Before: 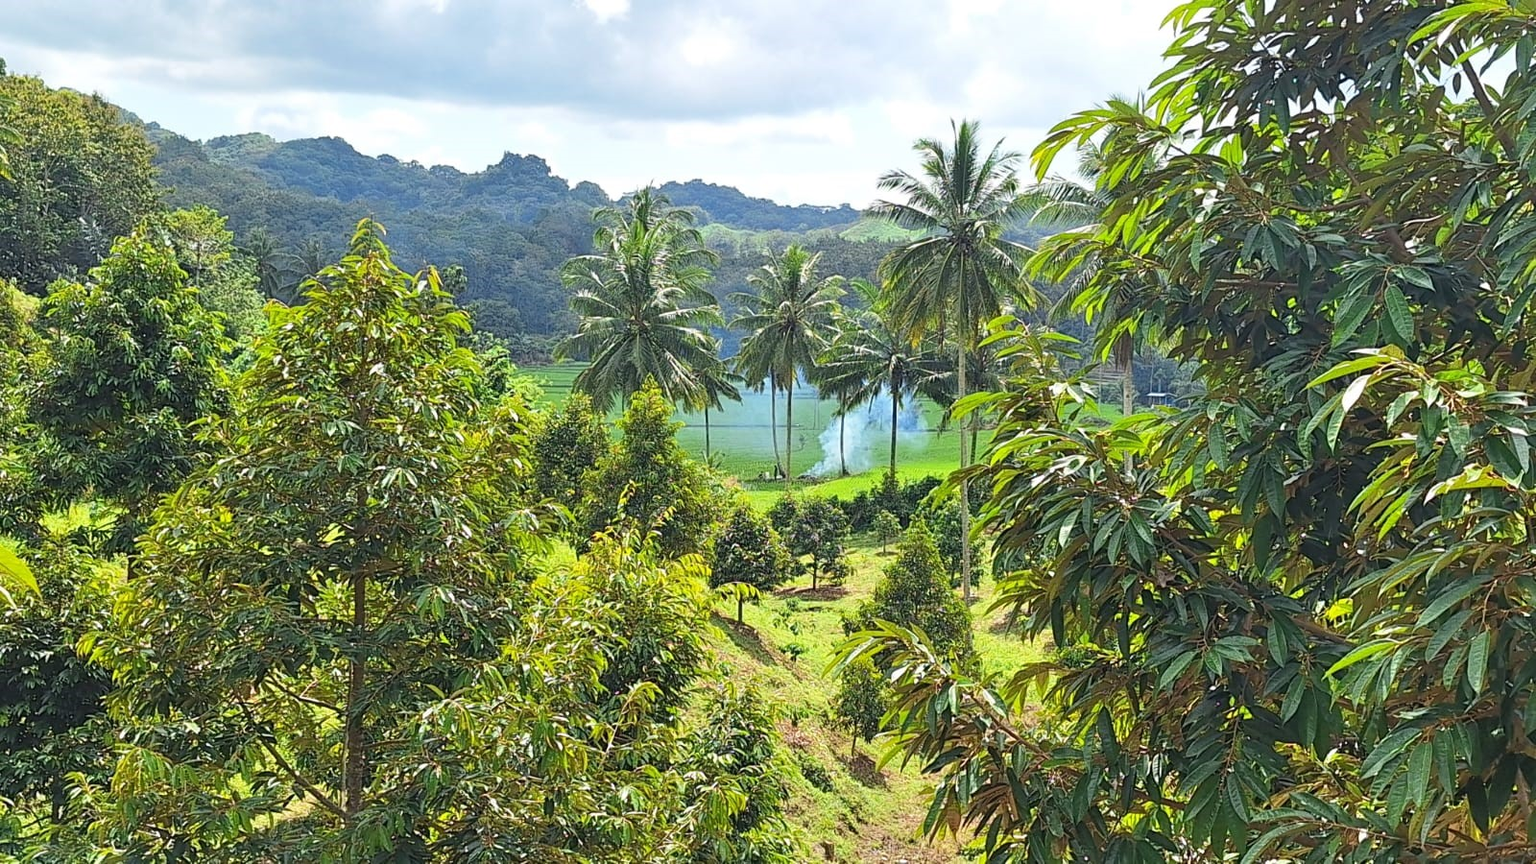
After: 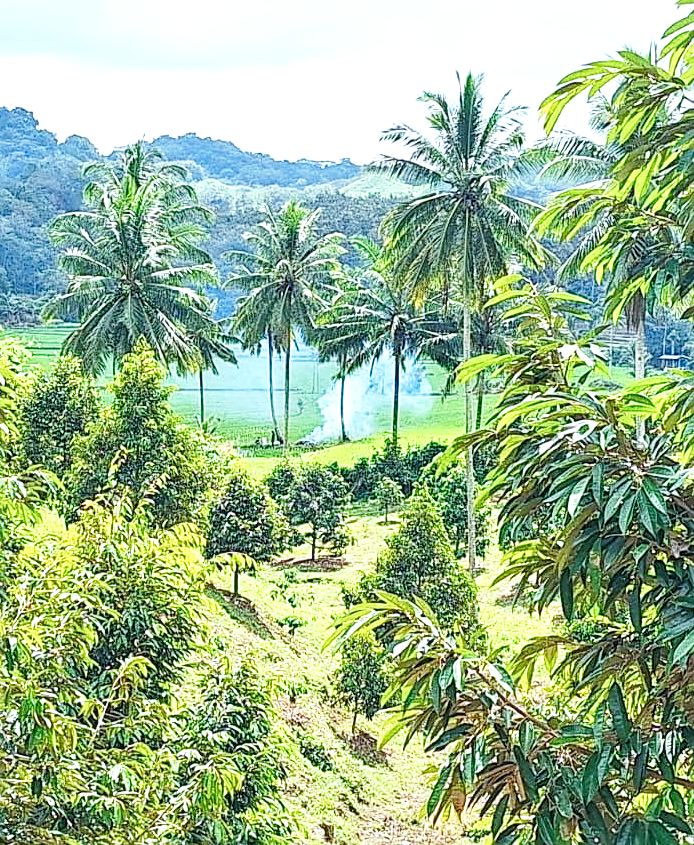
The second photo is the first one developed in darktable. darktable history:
exposure: exposure 0.191 EV, compensate highlight preservation false
base curve: curves: ch0 [(0, 0) (0.005, 0.002) (0.15, 0.3) (0.4, 0.7) (0.75, 0.95) (1, 1)], preserve colors none
local contrast: detail 130%
sharpen: on, module defaults
crop: left 33.452%, top 6.025%, right 23.155%
color calibration: illuminant F (fluorescent), F source F9 (Cool White Deluxe 4150 K) – high CRI, x 0.374, y 0.373, temperature 4158.34 K
